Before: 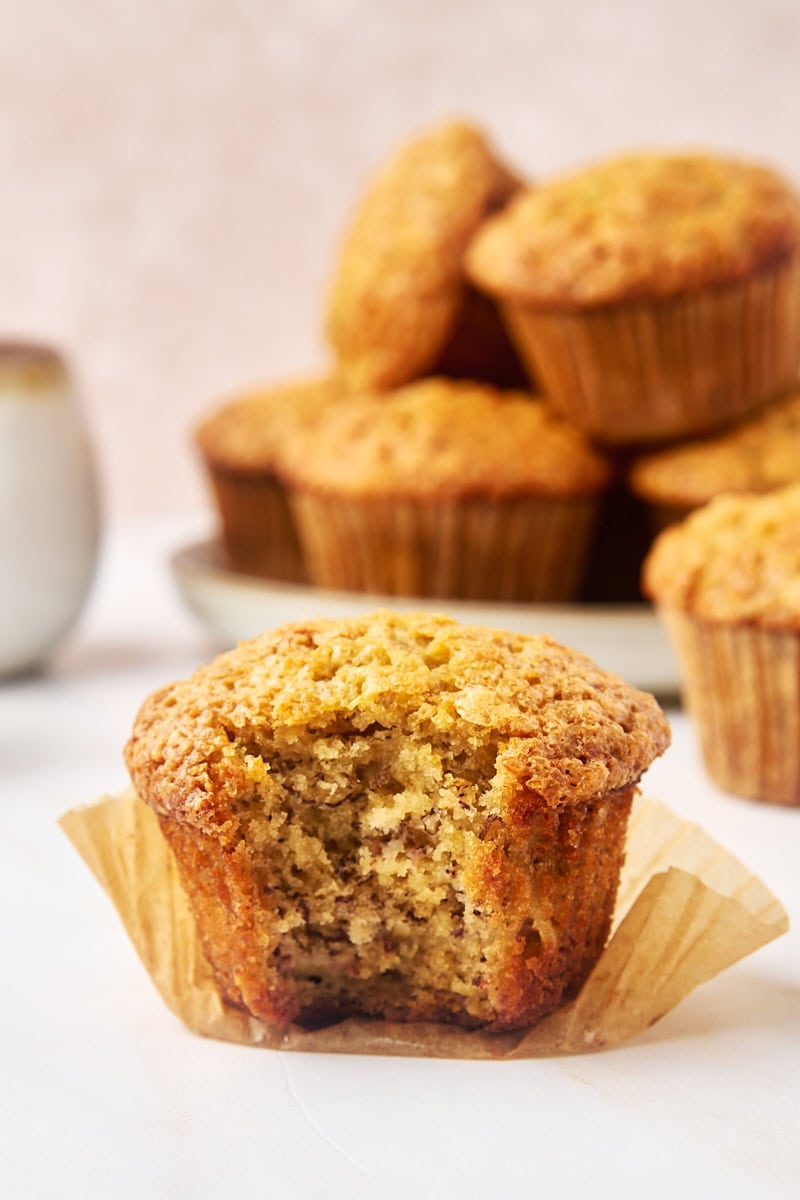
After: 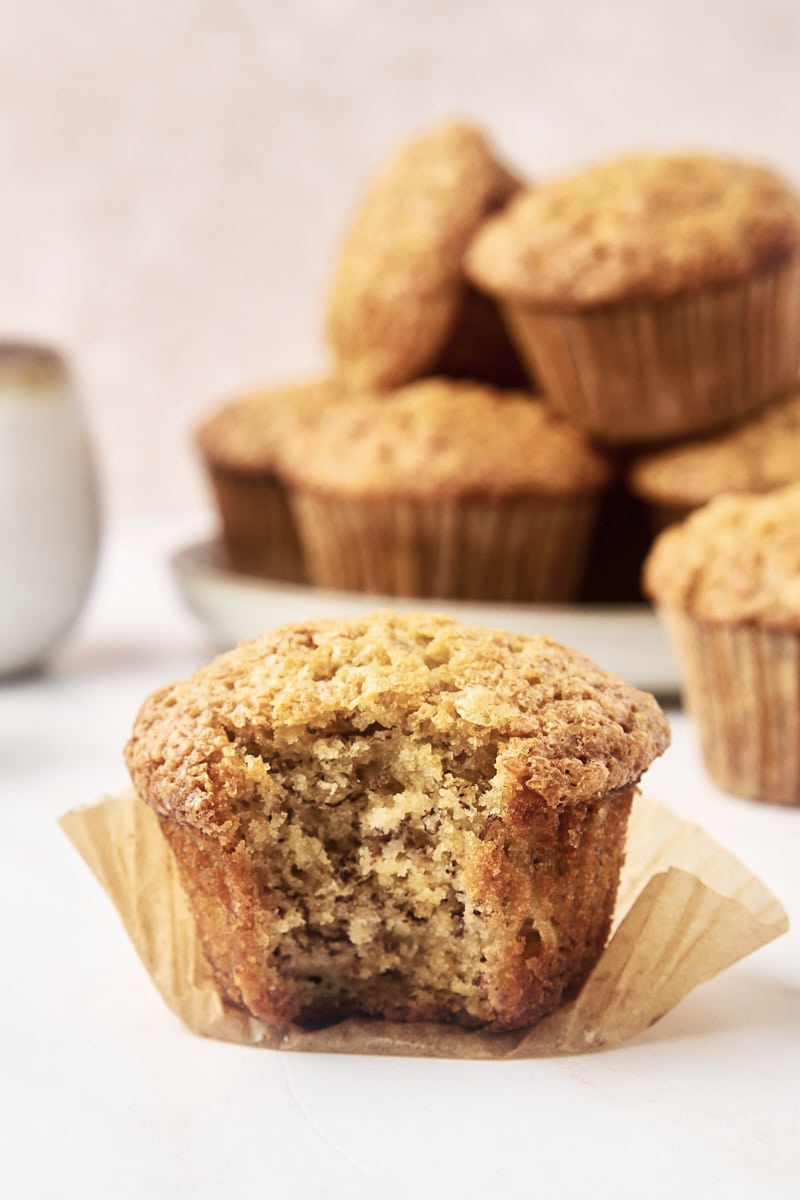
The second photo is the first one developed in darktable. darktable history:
contrast brightness saturation: contrast 0.102, saturation -0.281
